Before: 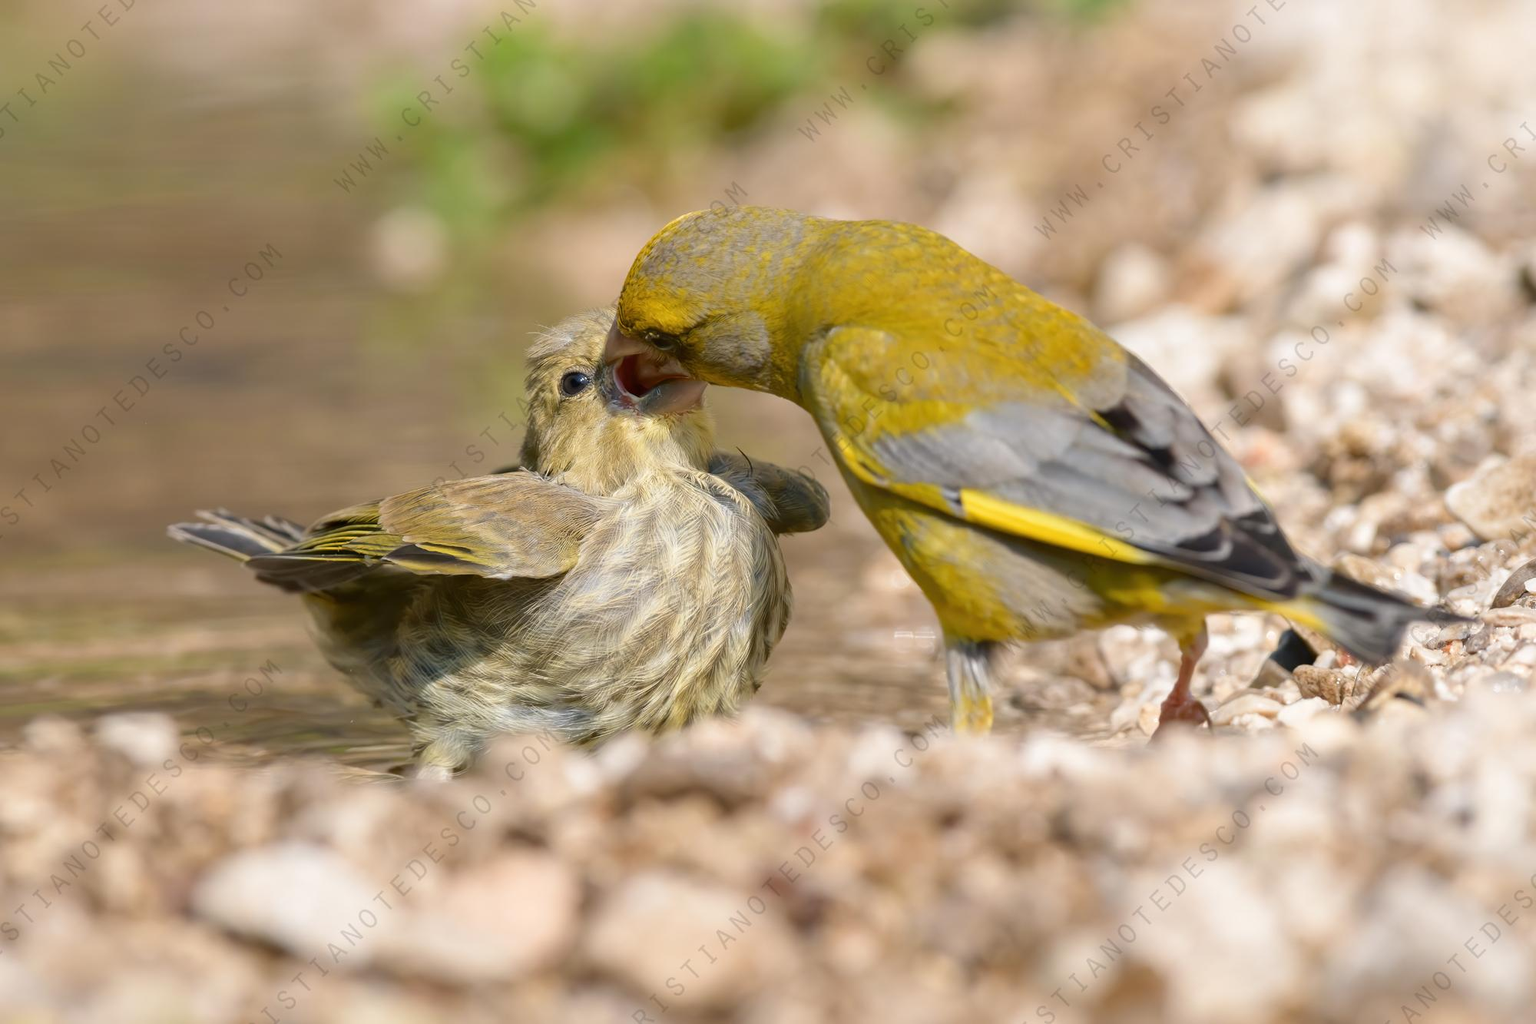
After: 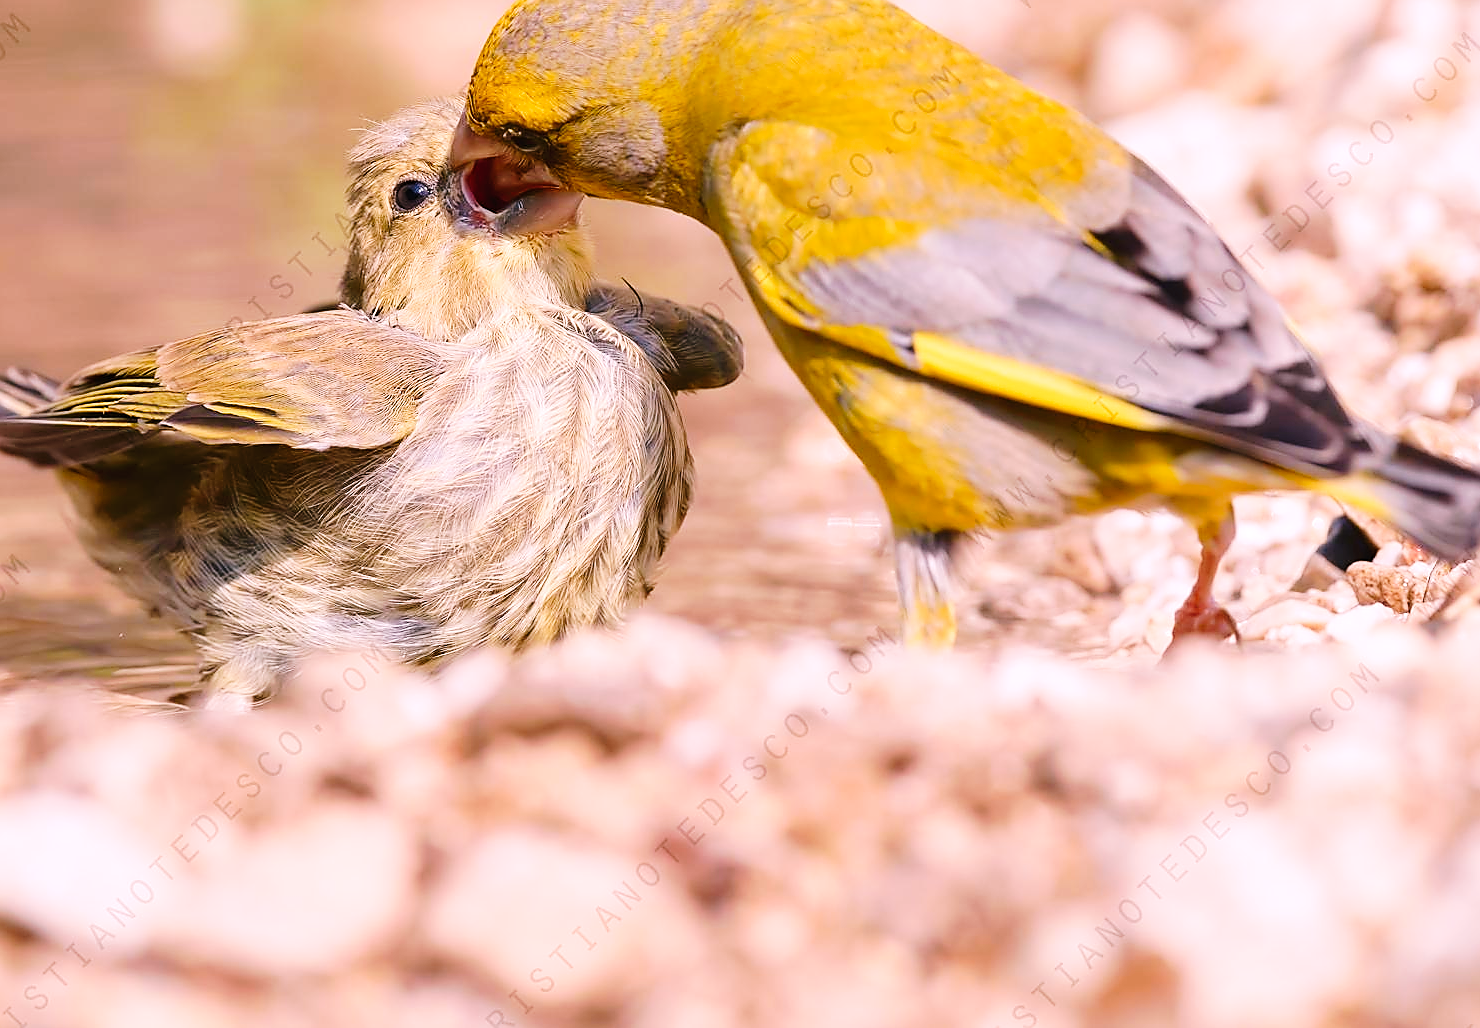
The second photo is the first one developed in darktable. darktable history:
sharpen: radius 1.4, amount 1.25, threshold 0.7
crop: left 16.871%, top 22.857%, right 9.116%
white balance: red 1.188, blue 1.11
tone curve: curves: ch0 [(0, 0) (0.003, 0.016) (0.011, 0.019) (0.025, 0.023) (0.044, 0.029) (0.069, 0.042) (0.1, 0.068) (0.136, 0.101) (0.177, 0.143) (0.224, 0.21) (0.277, 0.289) (0.335, 0.379) (0.399, 0.476) (0.468, 0.569) (0.543, 0.654) (0.623, 0.75) (0.709, 0.822) (0.801, 0.893) (0.898, 0.946) (1, 1)], preserve colors none
